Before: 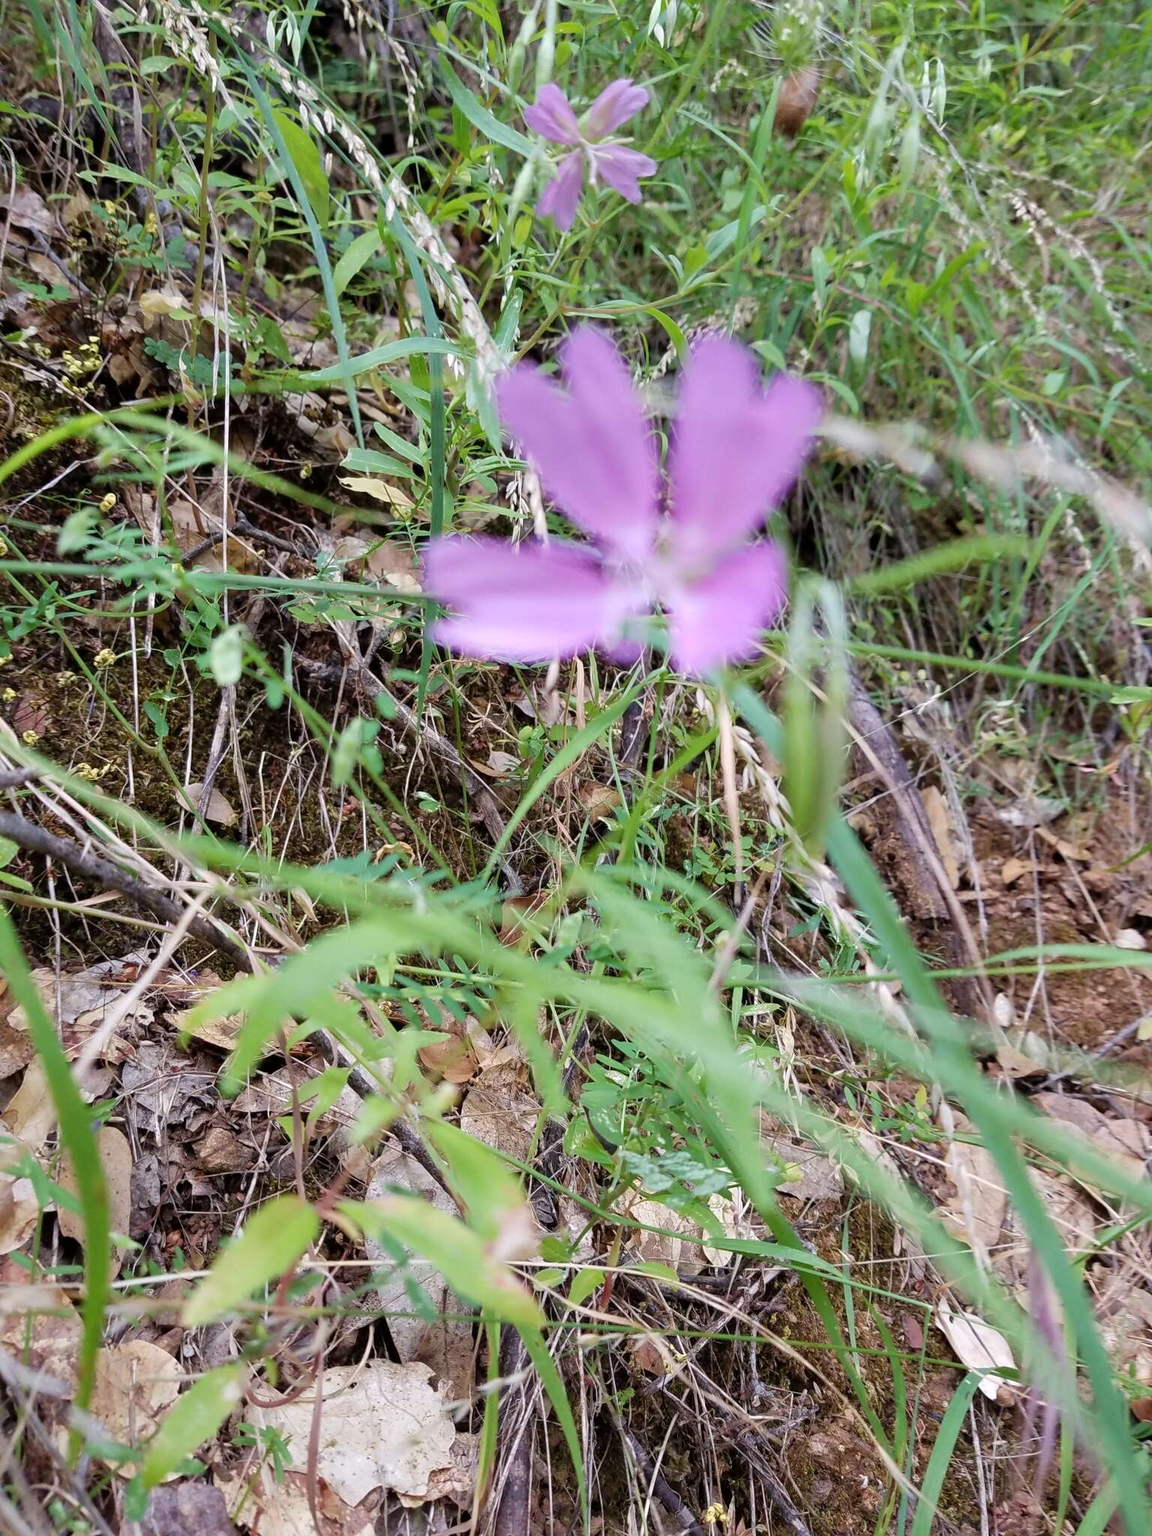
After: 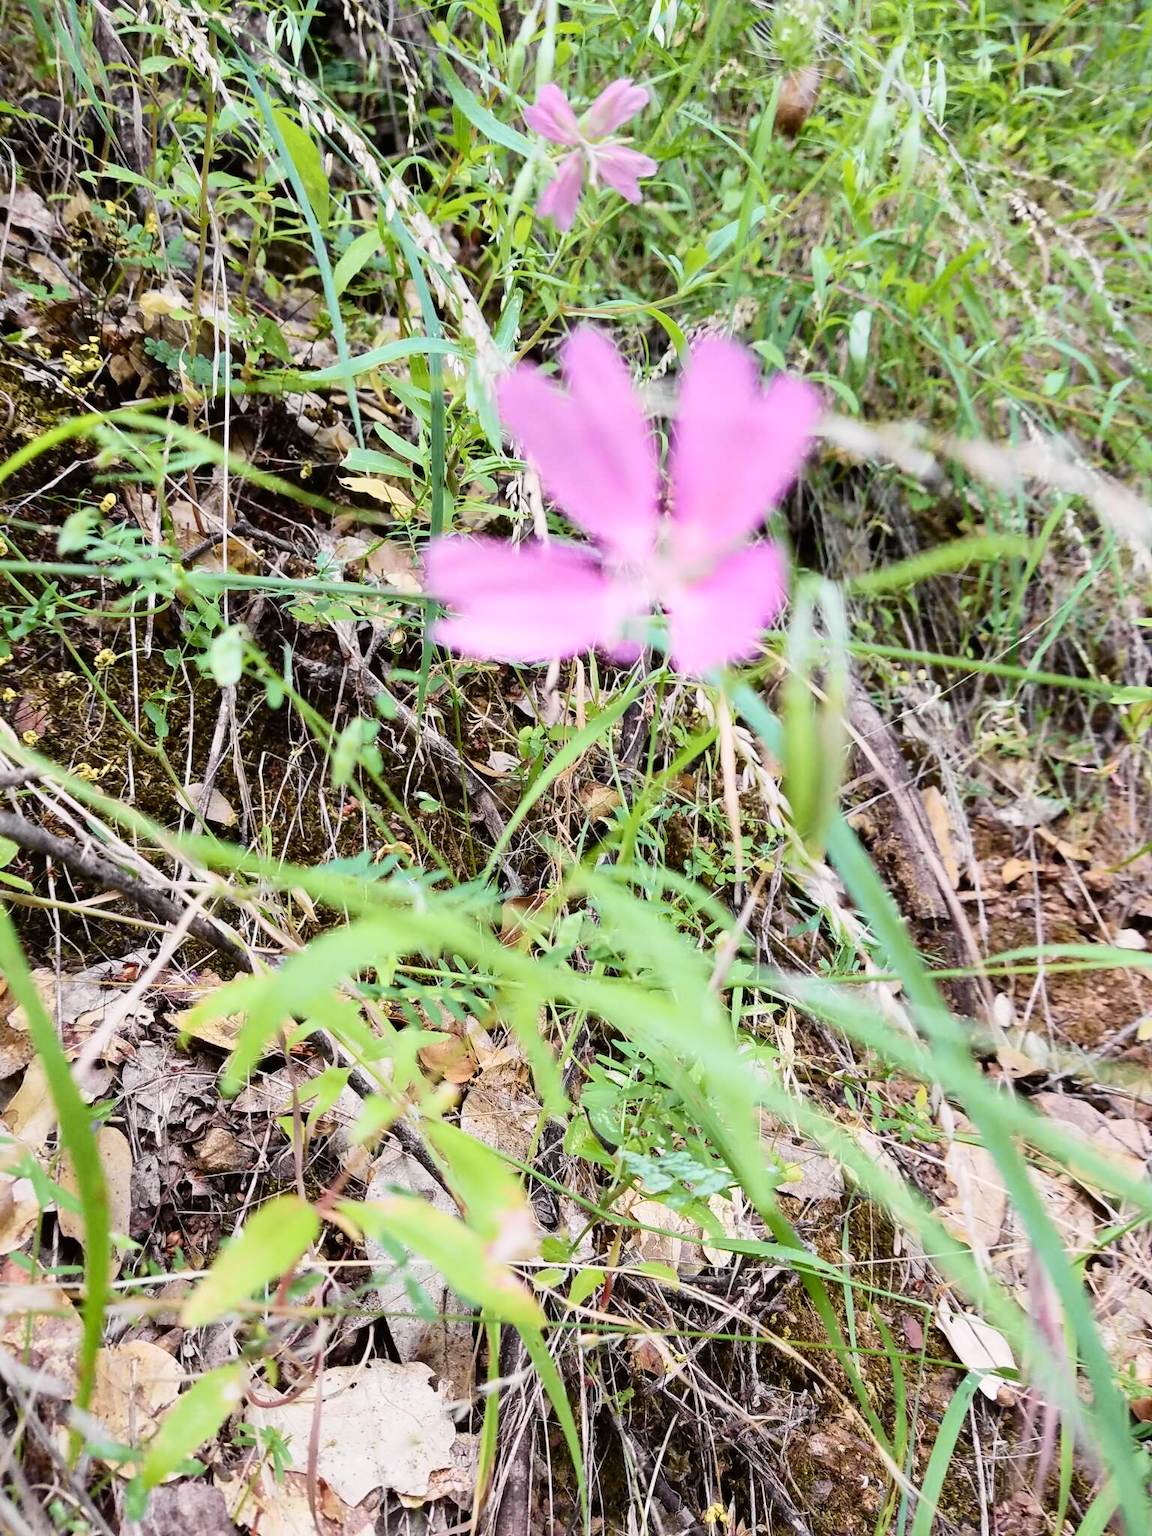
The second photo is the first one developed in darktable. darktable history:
tone curve: curves: ch0 [(0, 0.008) (0.107, 0.083) (0.283, 0.287) (0.429, 0.51) (0.607, 0.739) (0.789, 0.893) (0.998, 0.978)]; ch1 [(0, 0) (0.323, 0.339) (0.438, 0.427) (0.478, 0.484) (0.502, 0.502) (0.527, 0.525) (0.571, 0.579) (0.608, 0.629) (0.669, 0.704) (0.859, 0.899) (1, 1)]; ch2 [(0, 0) (0.33, 0.347) (0.421, 0.456) (0.473, 0.498) (0.502, 0.504) (0.522, 0.524) (0.549, 0.567) (0.593, 0.626) (0.676, 0.724) (1, 1)], color space Lab, independent channels, preserve colors none
